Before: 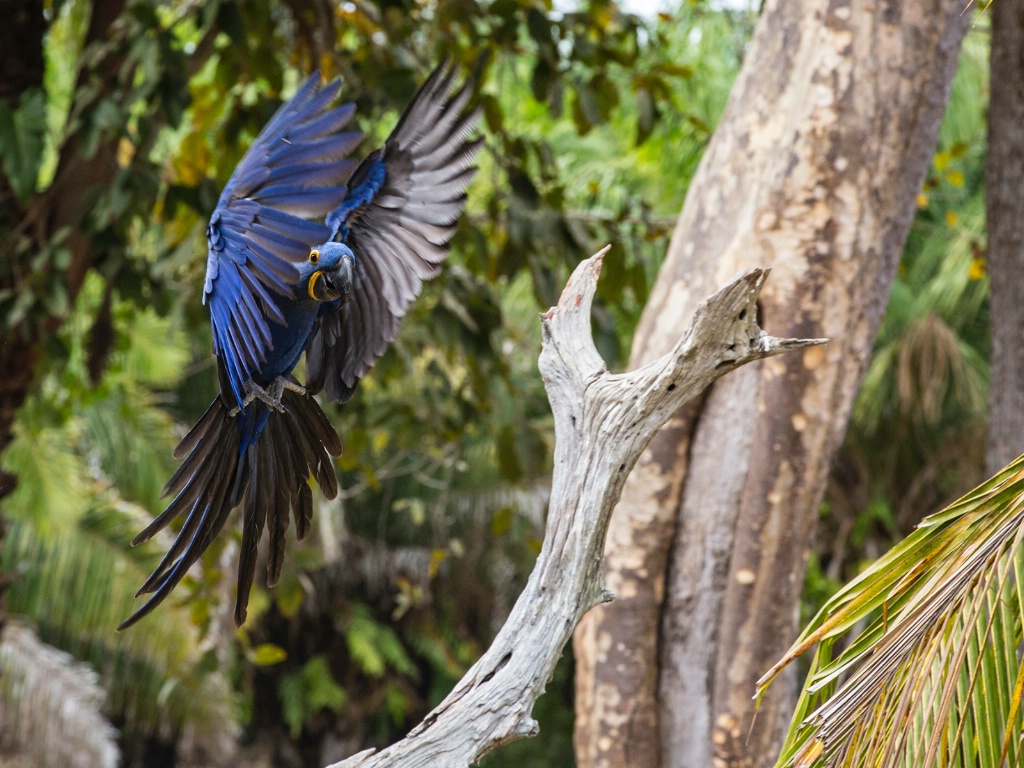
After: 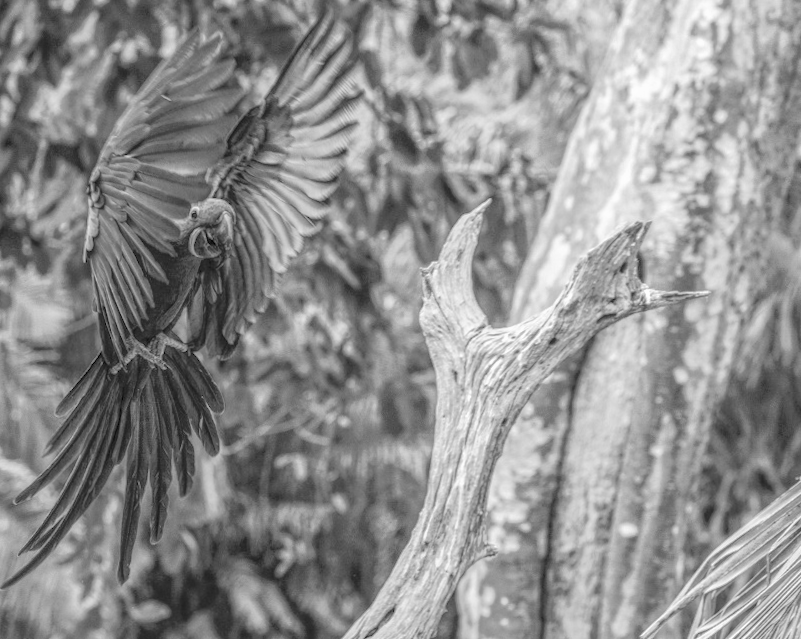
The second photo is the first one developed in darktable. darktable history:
color balance: contrast -0.5%
crop: left 11.225%, top 5.381%, right 9.565%, bottom 10.314%
rotate and perspective: rotation -0.45°, automatic cropping original format, crop left 0.008, crop right 0.992, crop top 0.012, crop bottom 0.988
velvia: on, module defaults
contrast brightness saturation: brightness 0.28
local contrast: highlights 20%, shadows 30%, detail 200%, midtone range 0.2
monochrome: a -6.99, b 35.61, size 1.4
